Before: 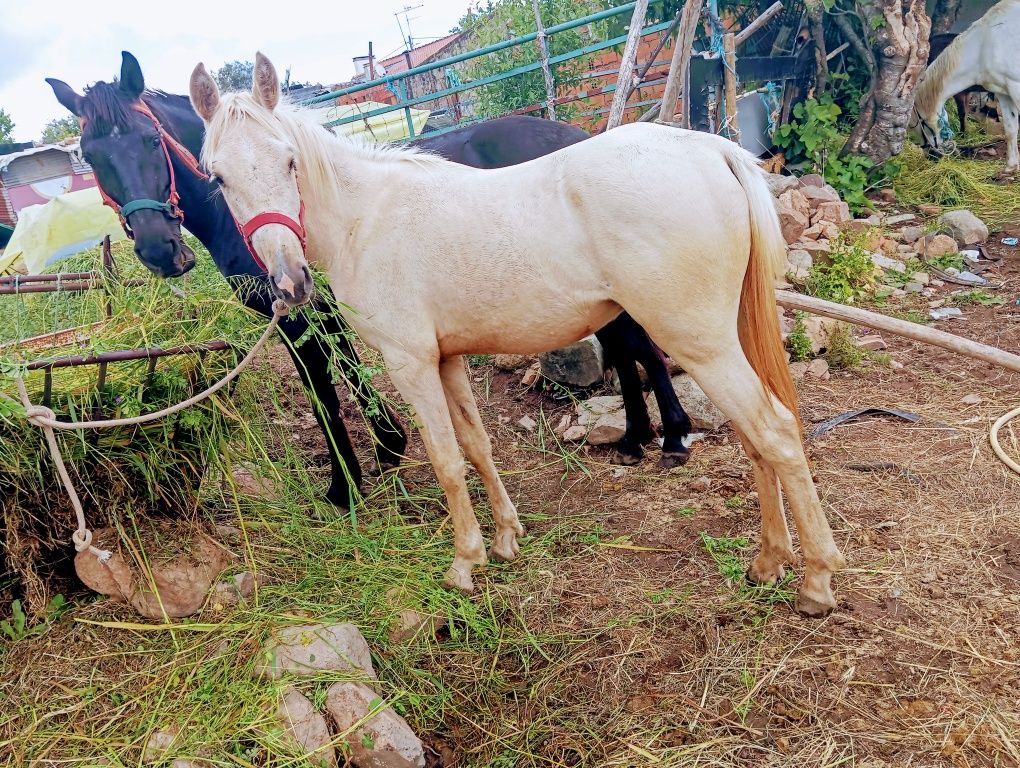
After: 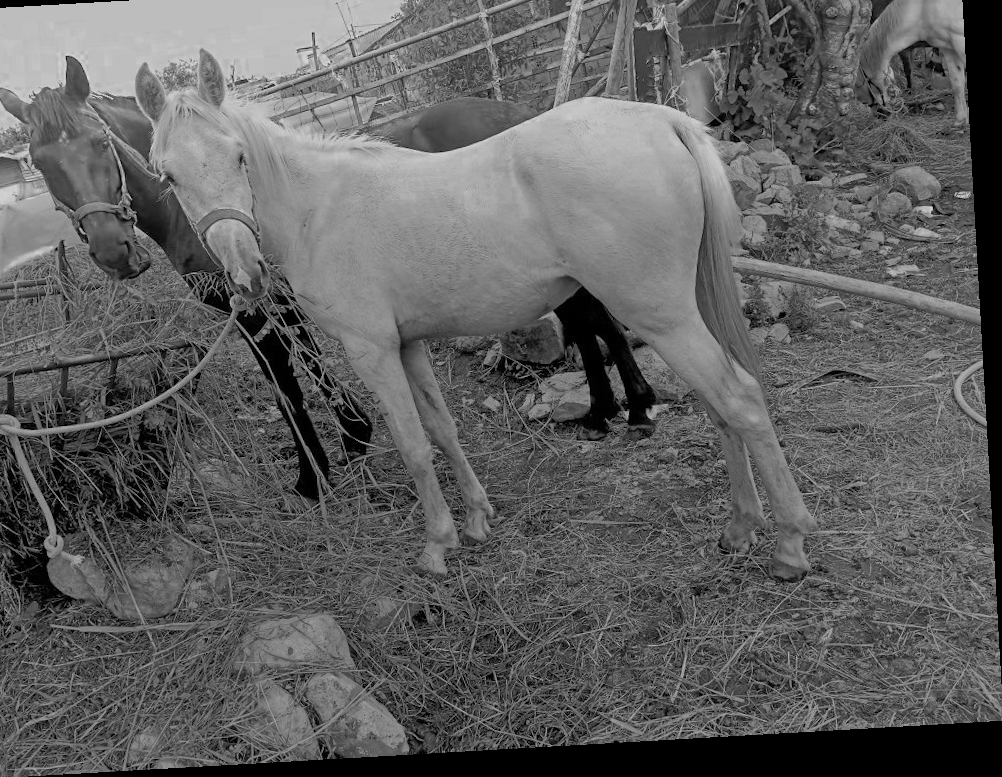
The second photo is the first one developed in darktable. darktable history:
crop and rotate: angle 3.27°, left 5.596%, top 5.707%
color zones: curves: ch0 [(0, 0.613) (0.01, 0.613) (0.245, 0.448) (0.498, 0.529) (0.642, 0.665) (0.879, 0.777) (0.99, 0.613)]; ch1 [(0, 0) (0.143, 0) (0.286, 0) (0.429, 0) (0.571, 0) (0.714, 0) (0.857, 0)], mix 100.71%
tone equalizer: -8 EV -0.013 EV, -7 EV 0.006 EV, -6 EV -0.008 EV, -5 EV 0.005 EV, -4 EV -0.03 EV, -3 EV -0.234 EV, -2 EV -0.653 EV, -1 EV -0.957 EV, +0 EV -0.992 EV
